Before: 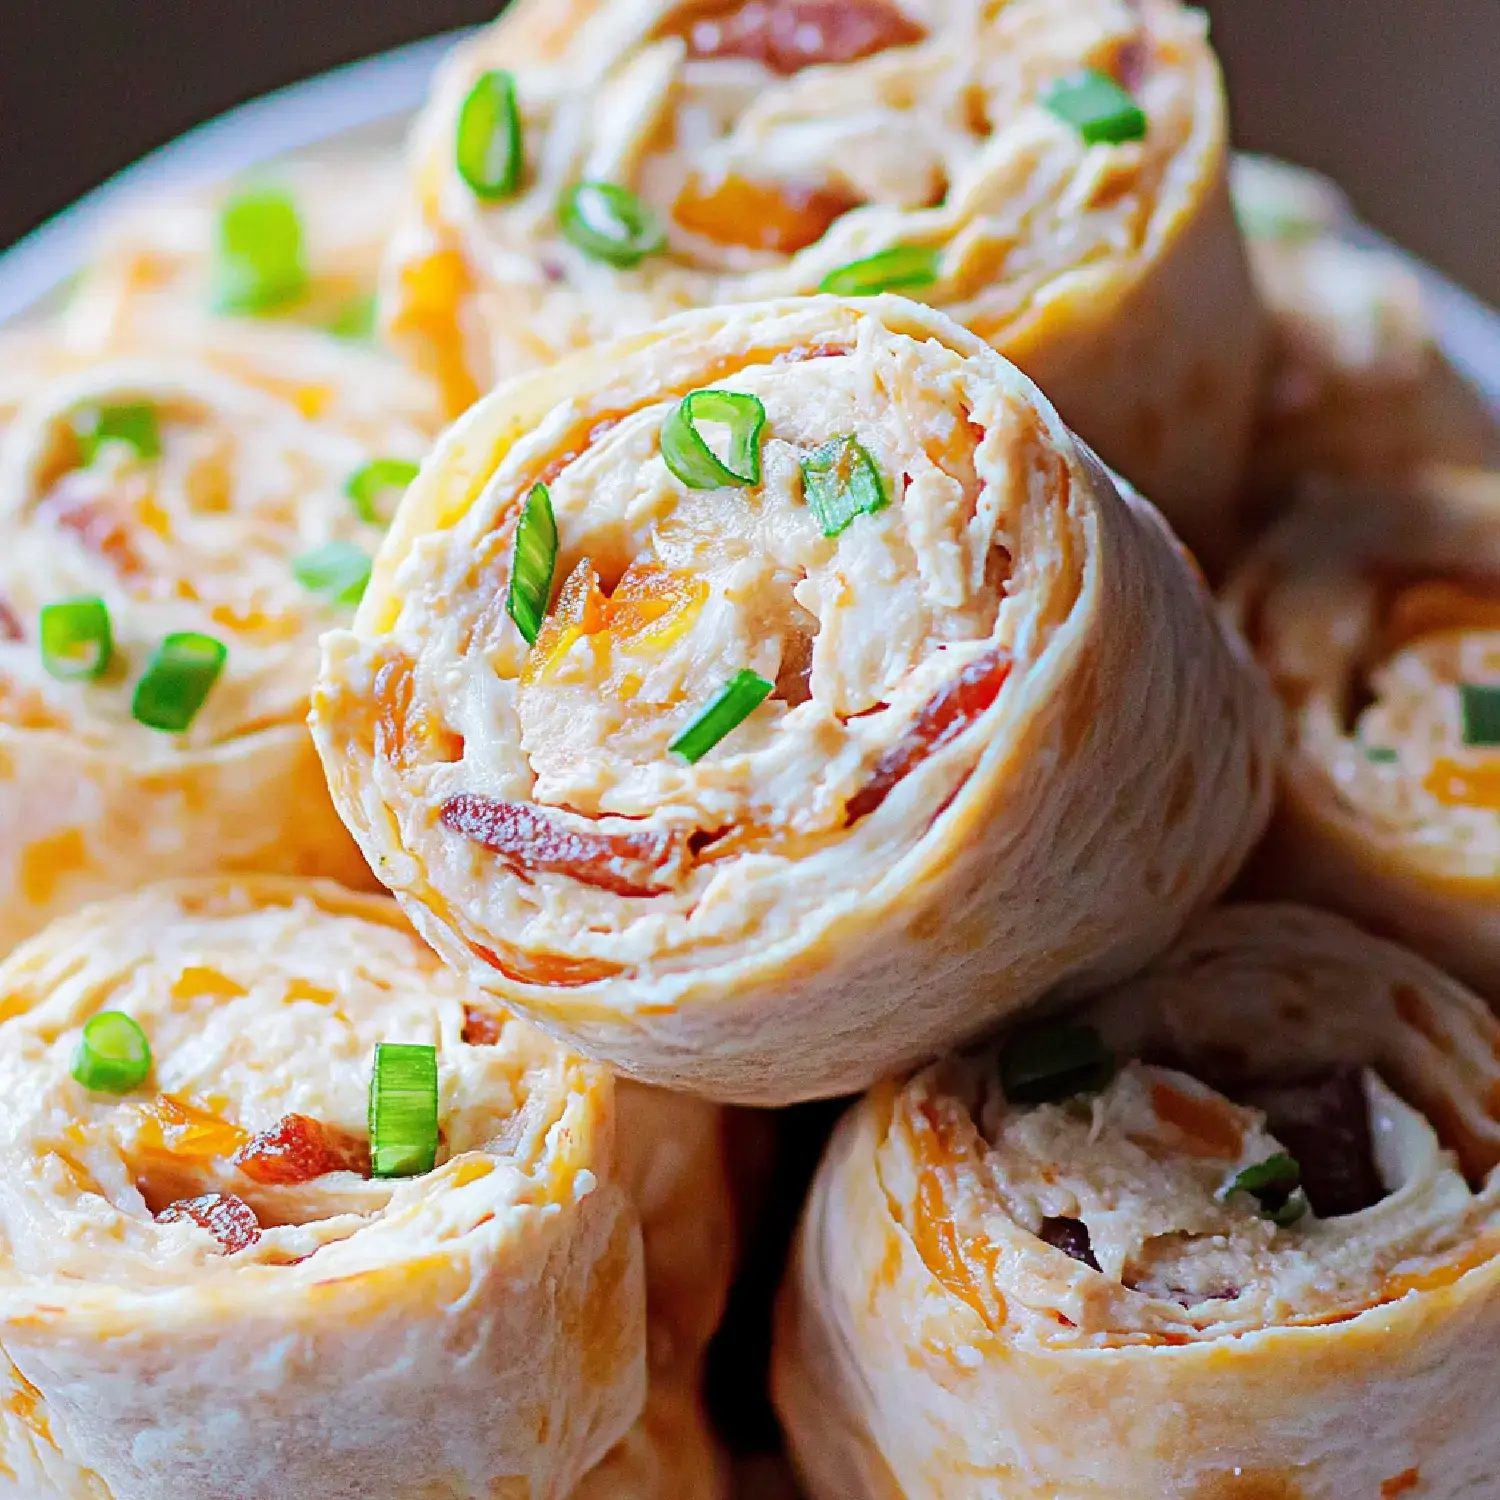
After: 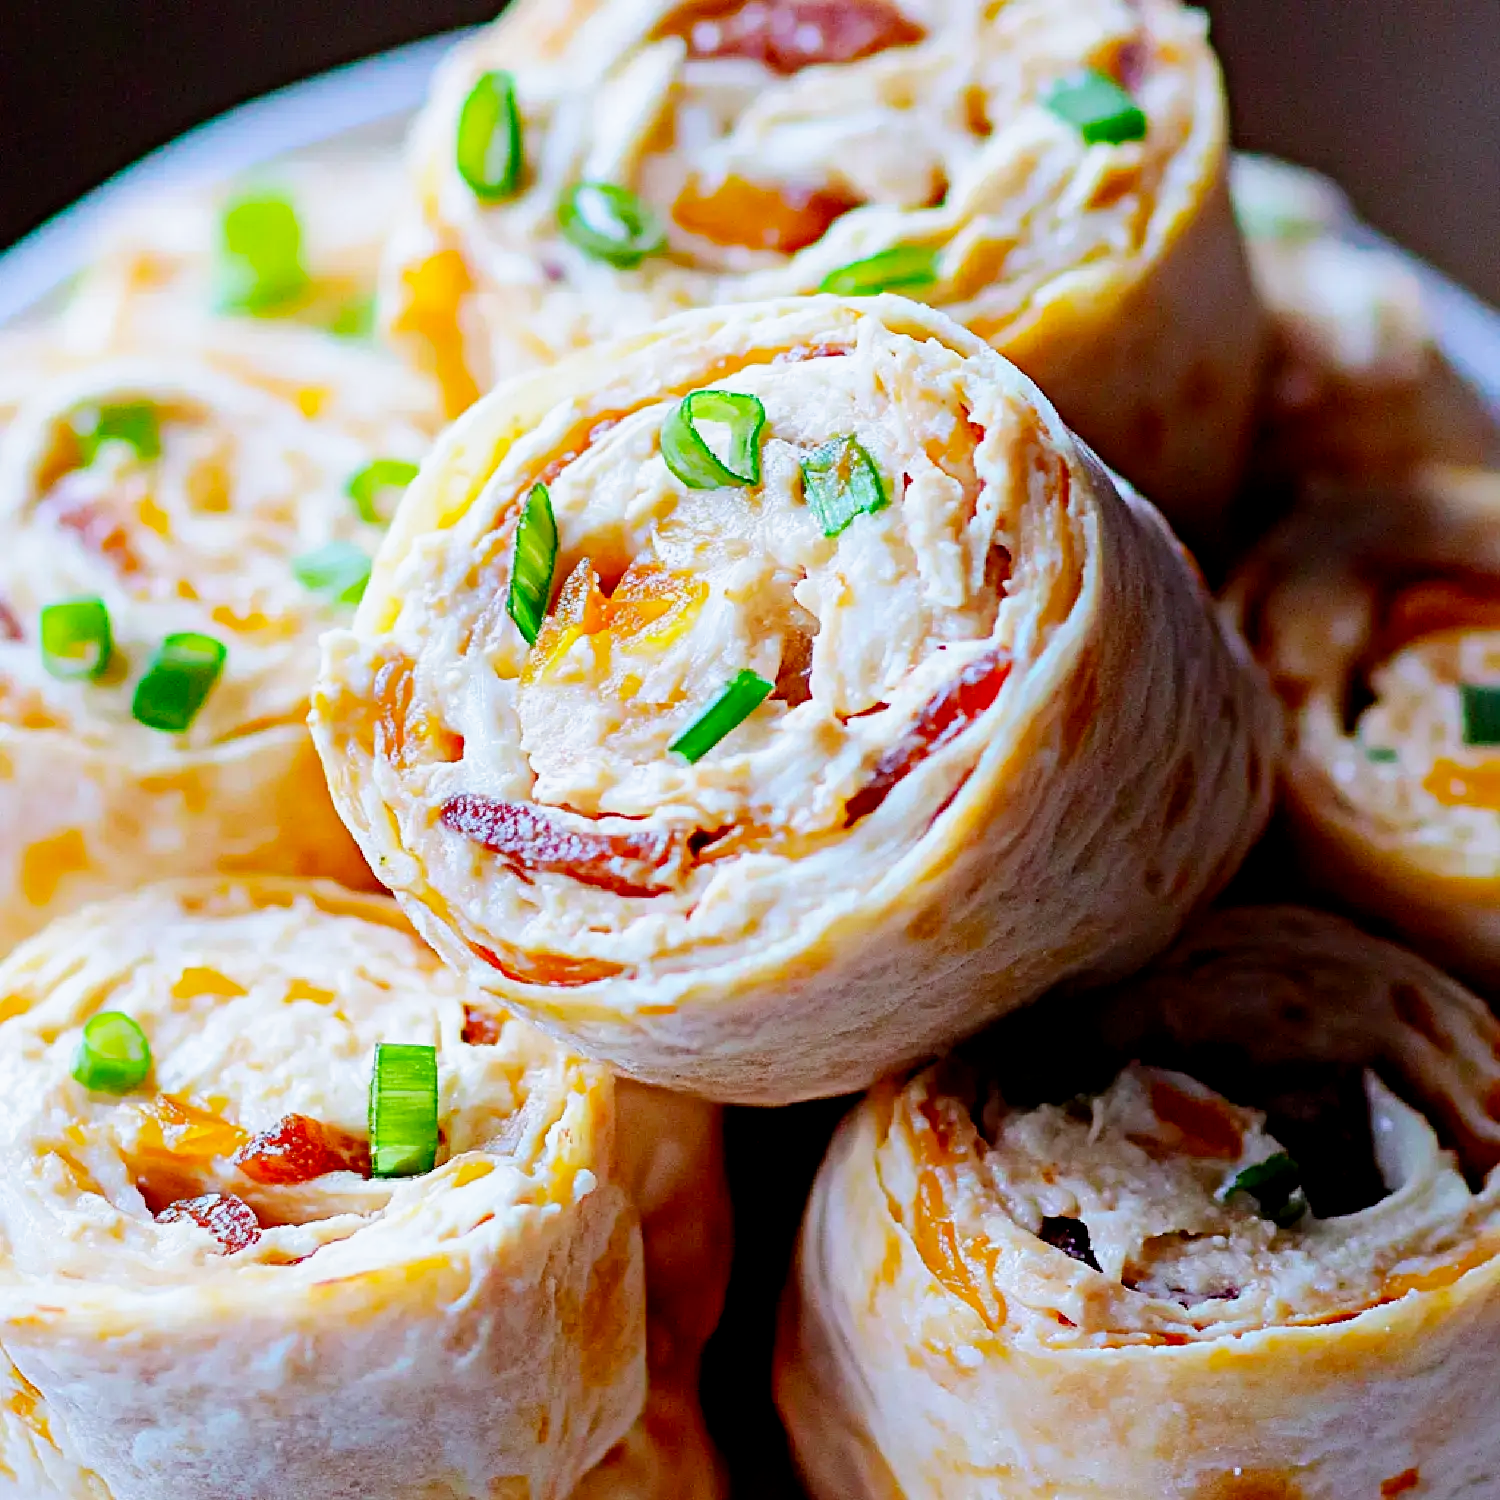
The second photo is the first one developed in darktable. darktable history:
filmic rgb: black relative exposure -6.3 EV, white relative exposure 2.8 EV, threshold 3 EV, target black luminance 0%, hardness 4.6, latitude 67.35%, contrast 1.292, shadows ↔ highlights balance -3.5%, preserve chrominance no, color science v4 (2020), contrast in shadows soft, enable highlight reconstruction true
white balance: red 0.967, blue 1.049
color correction: highlights a* 0.003, highlights b* -0.283
